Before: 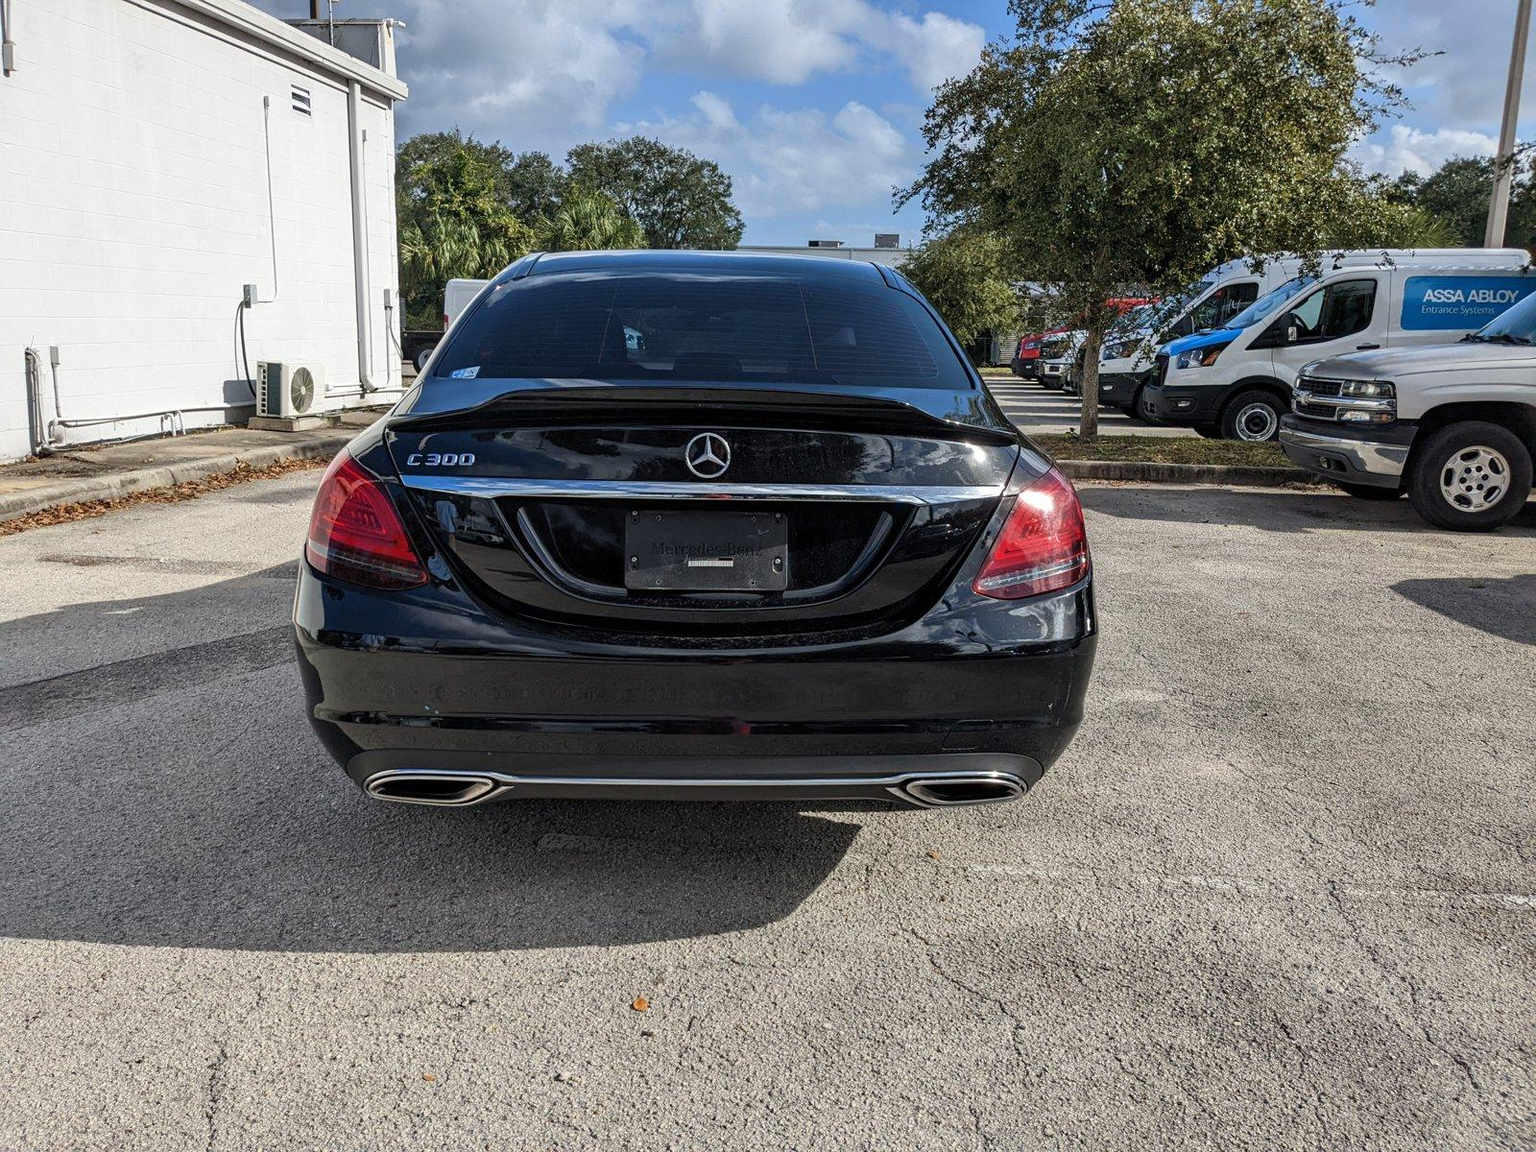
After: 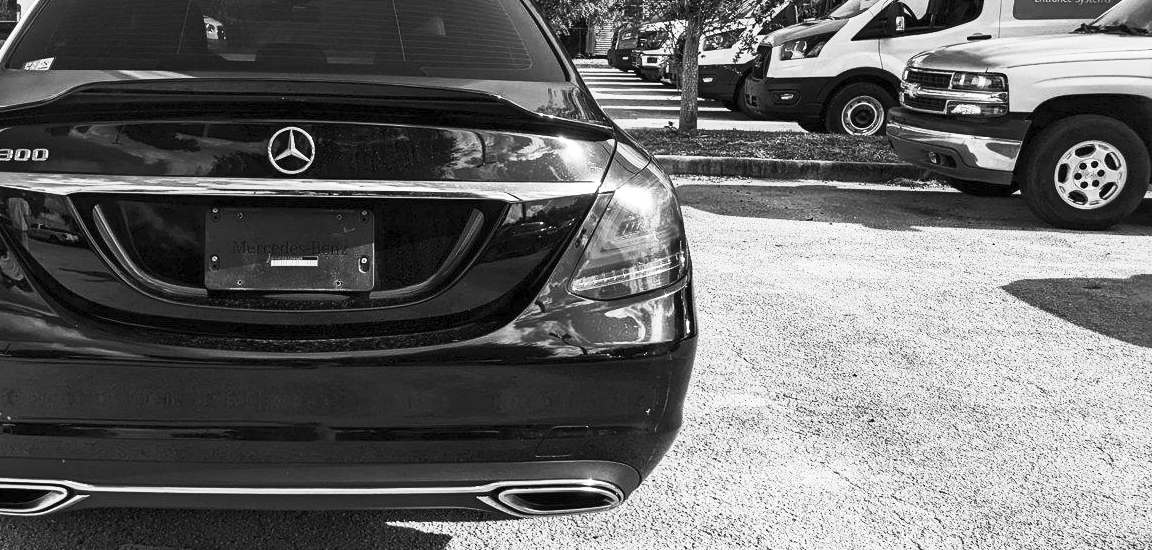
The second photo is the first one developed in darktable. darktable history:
contrast brightness saturation: contrast 0.53, brightness 0.47, saturation -1
tone equalizer: on, module defaults
white balance: red 0.974, blue 1.044
crop and rotate: left 27.938%, top 27.046%, bottom 27.046%
